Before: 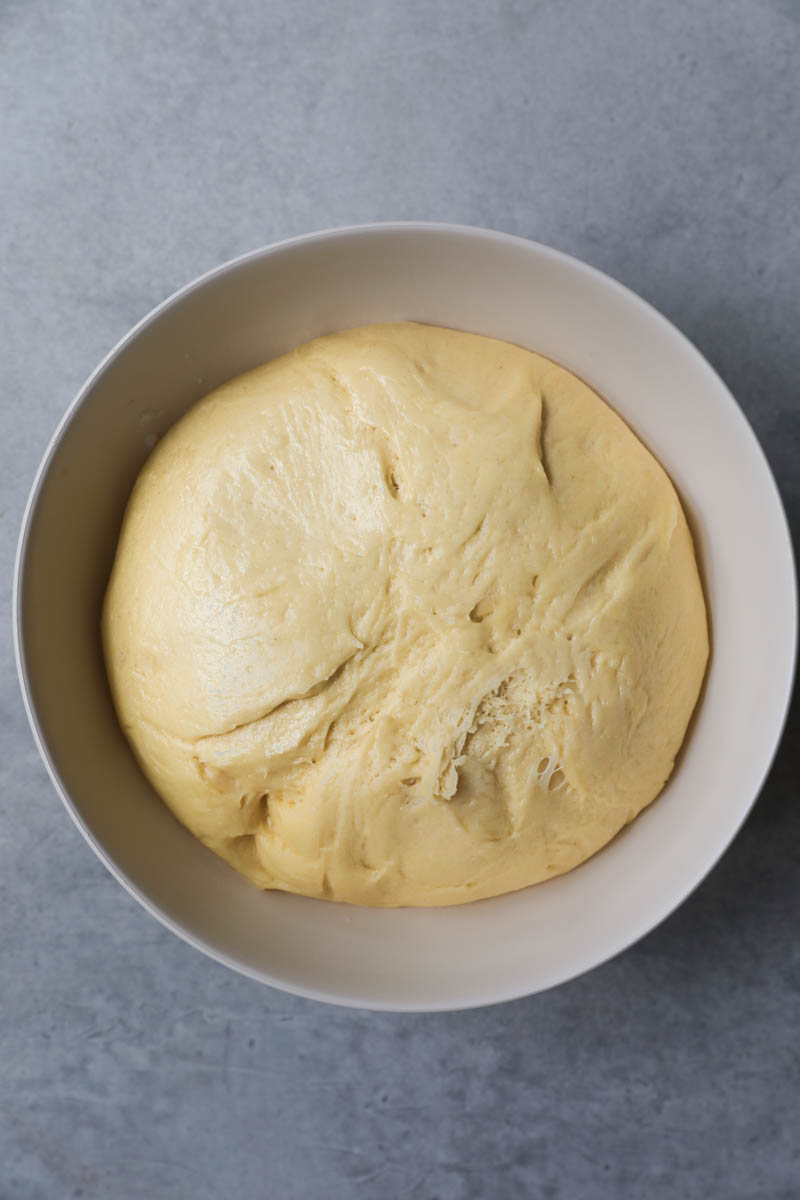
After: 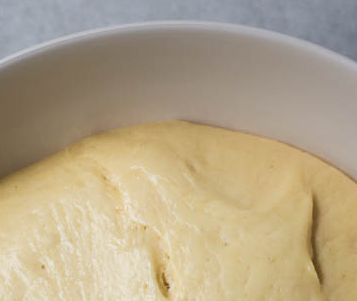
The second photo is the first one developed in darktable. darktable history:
crop: left 28.64%, top 16.832%, right 26.637%, bottom 58.055%
color contrast: green-magenta contrast 0.96
